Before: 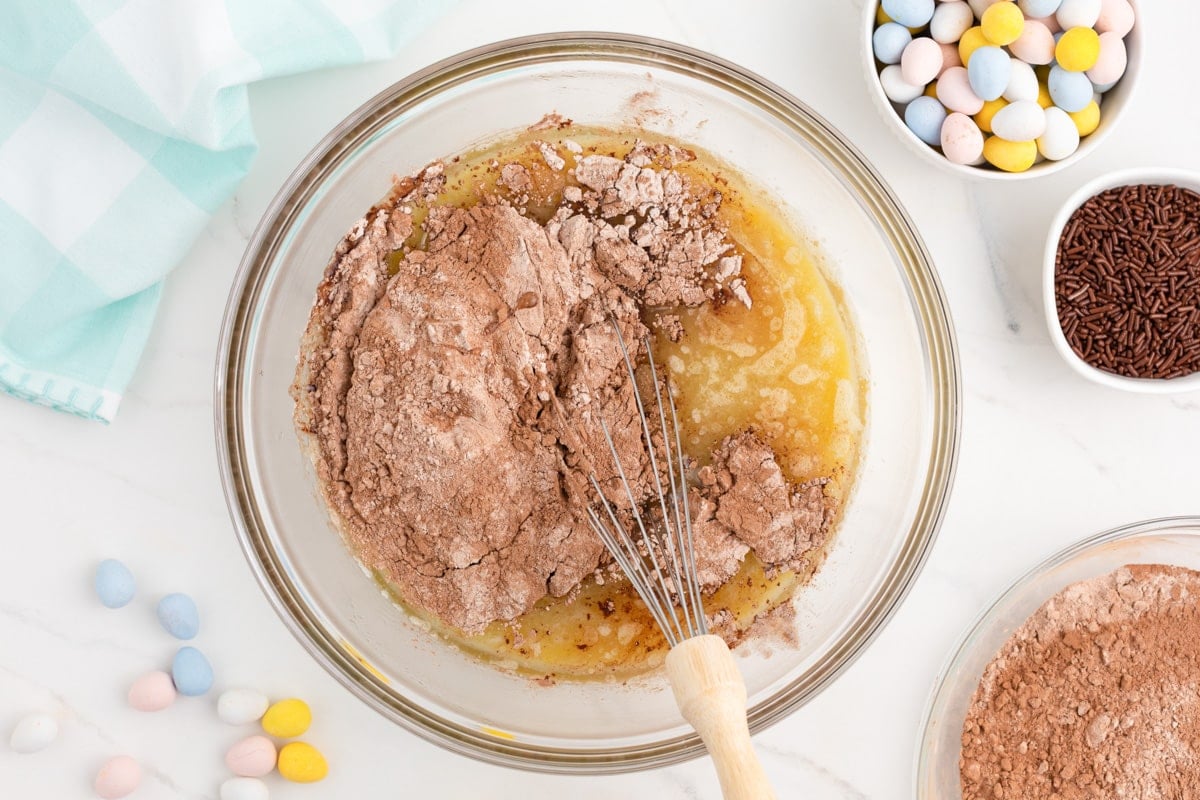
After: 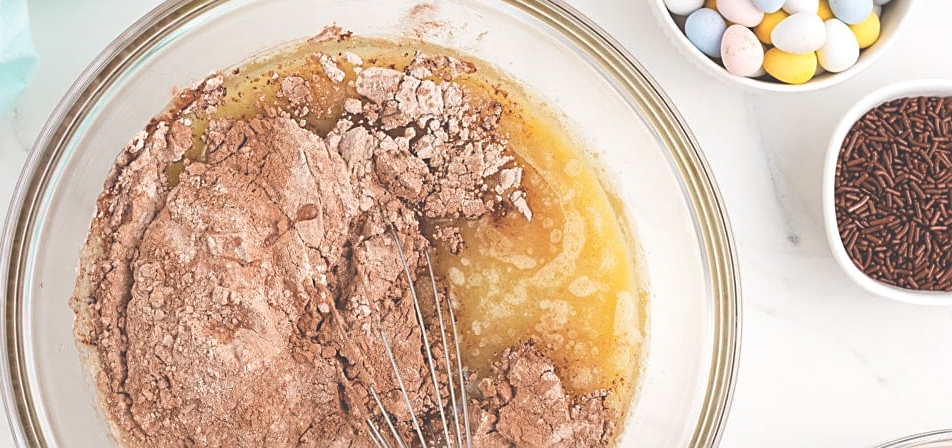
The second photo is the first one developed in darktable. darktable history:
sharpen: on, module defaults
crop: left 18.349%, top 11.111%, right 2.246%, bottom 32.821%
exposure: black level correction -0.041, exposure 0.061 EV, compensate highlight preservation false
